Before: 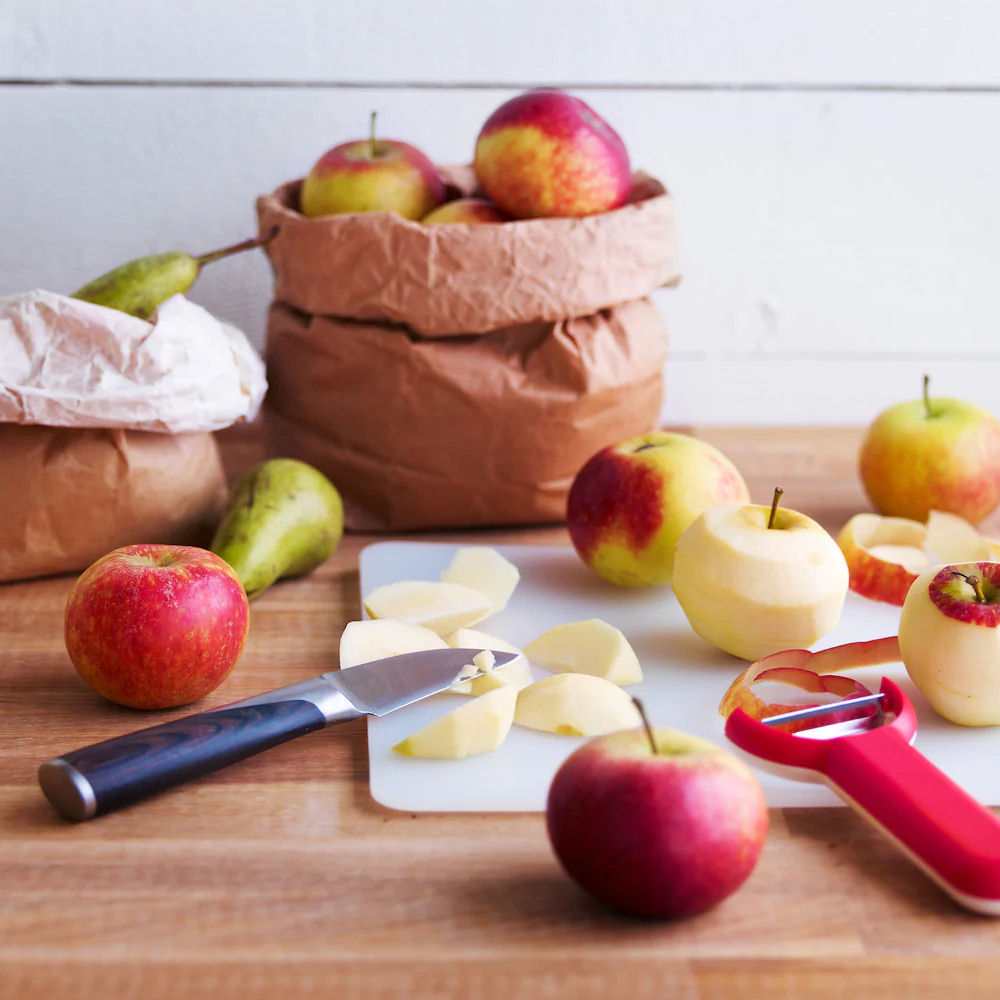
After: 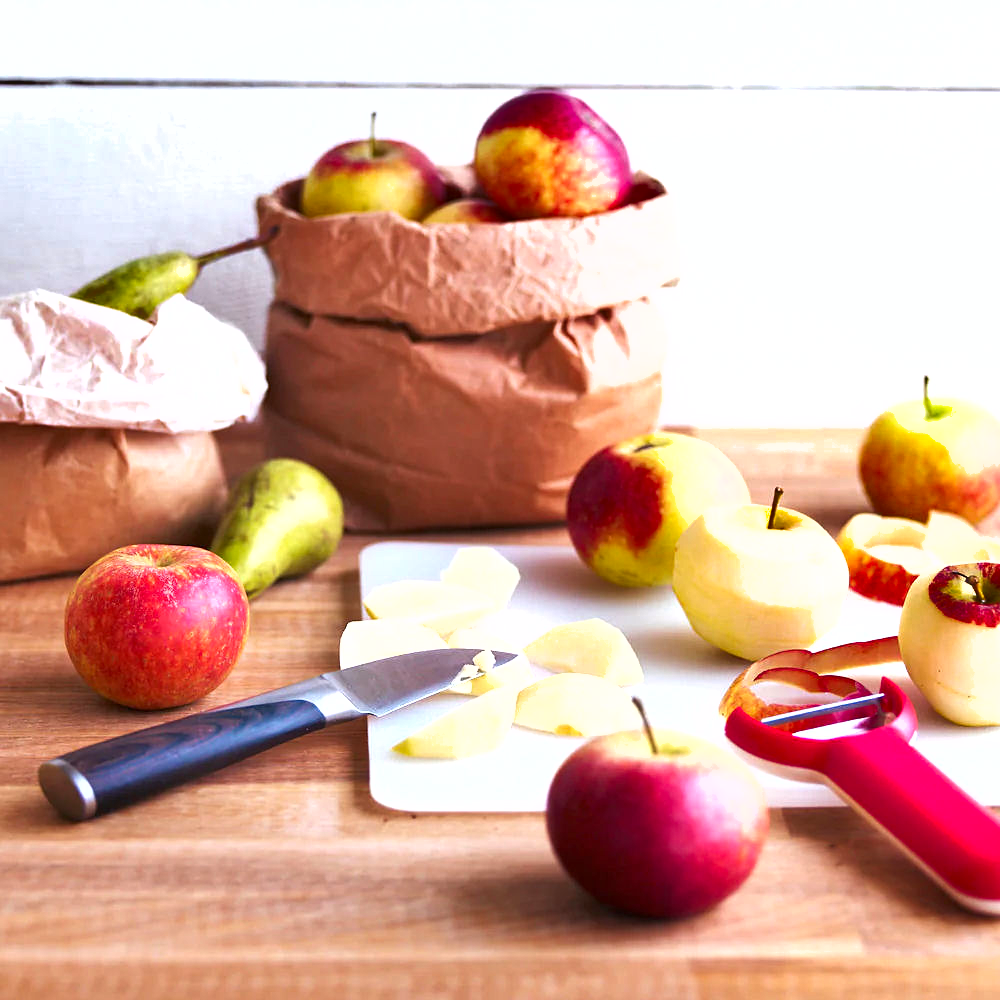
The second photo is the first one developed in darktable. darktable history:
sharpen: amount 0.207
exposure: exposure 0.758 EV, compensate highlight preservation false
shadows and highlights: low approximation 0.01, soften with gaussian
